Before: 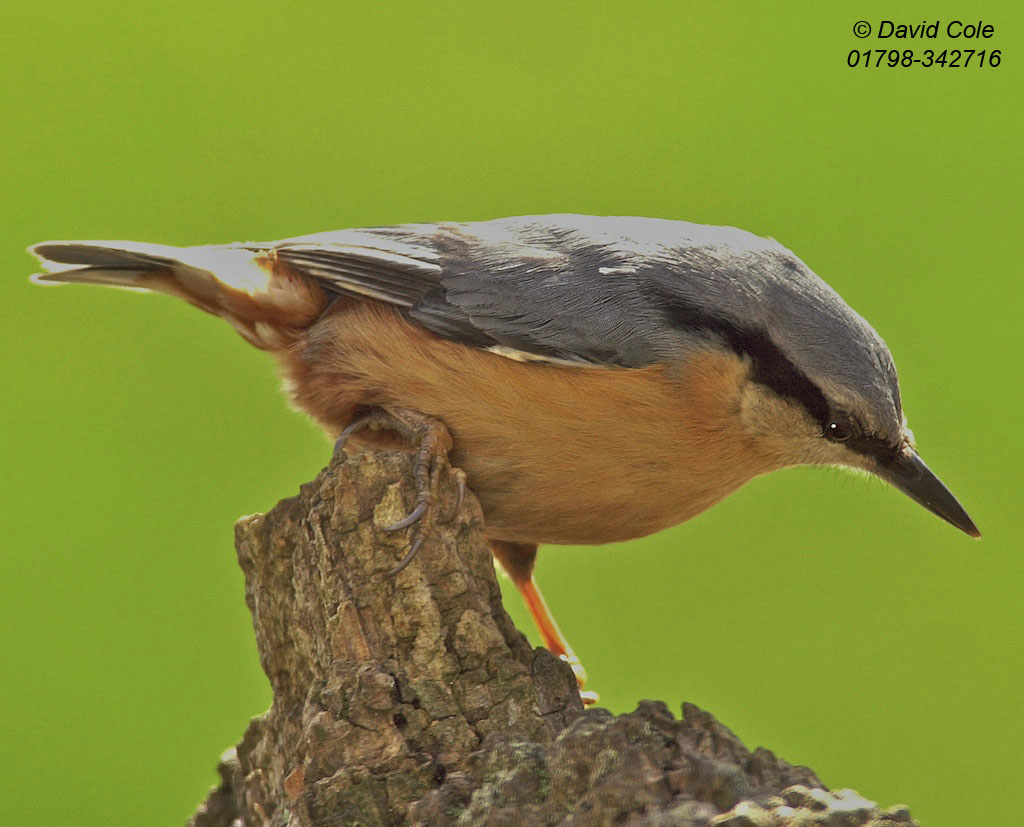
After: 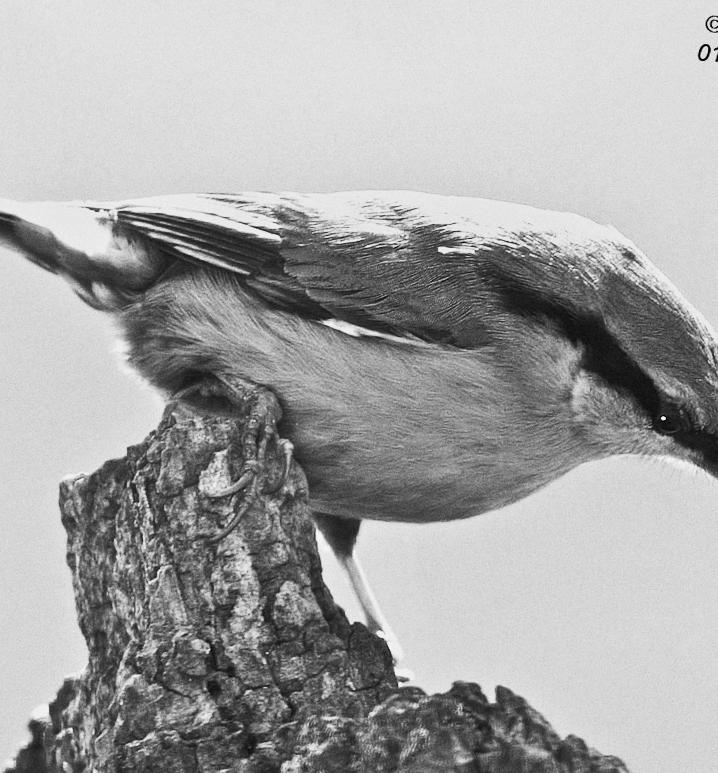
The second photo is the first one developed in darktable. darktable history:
contrast brightness saturation: contrast 0.62, brightness 0.34, saturation 0.14
crop and rotate: angle -3.27°, left 14.277%, top 0.028%, right 10.766%, bottom 0.028%
monochrome: a 30.25, b 92.03
grain: coarseness 0.09 ISO
